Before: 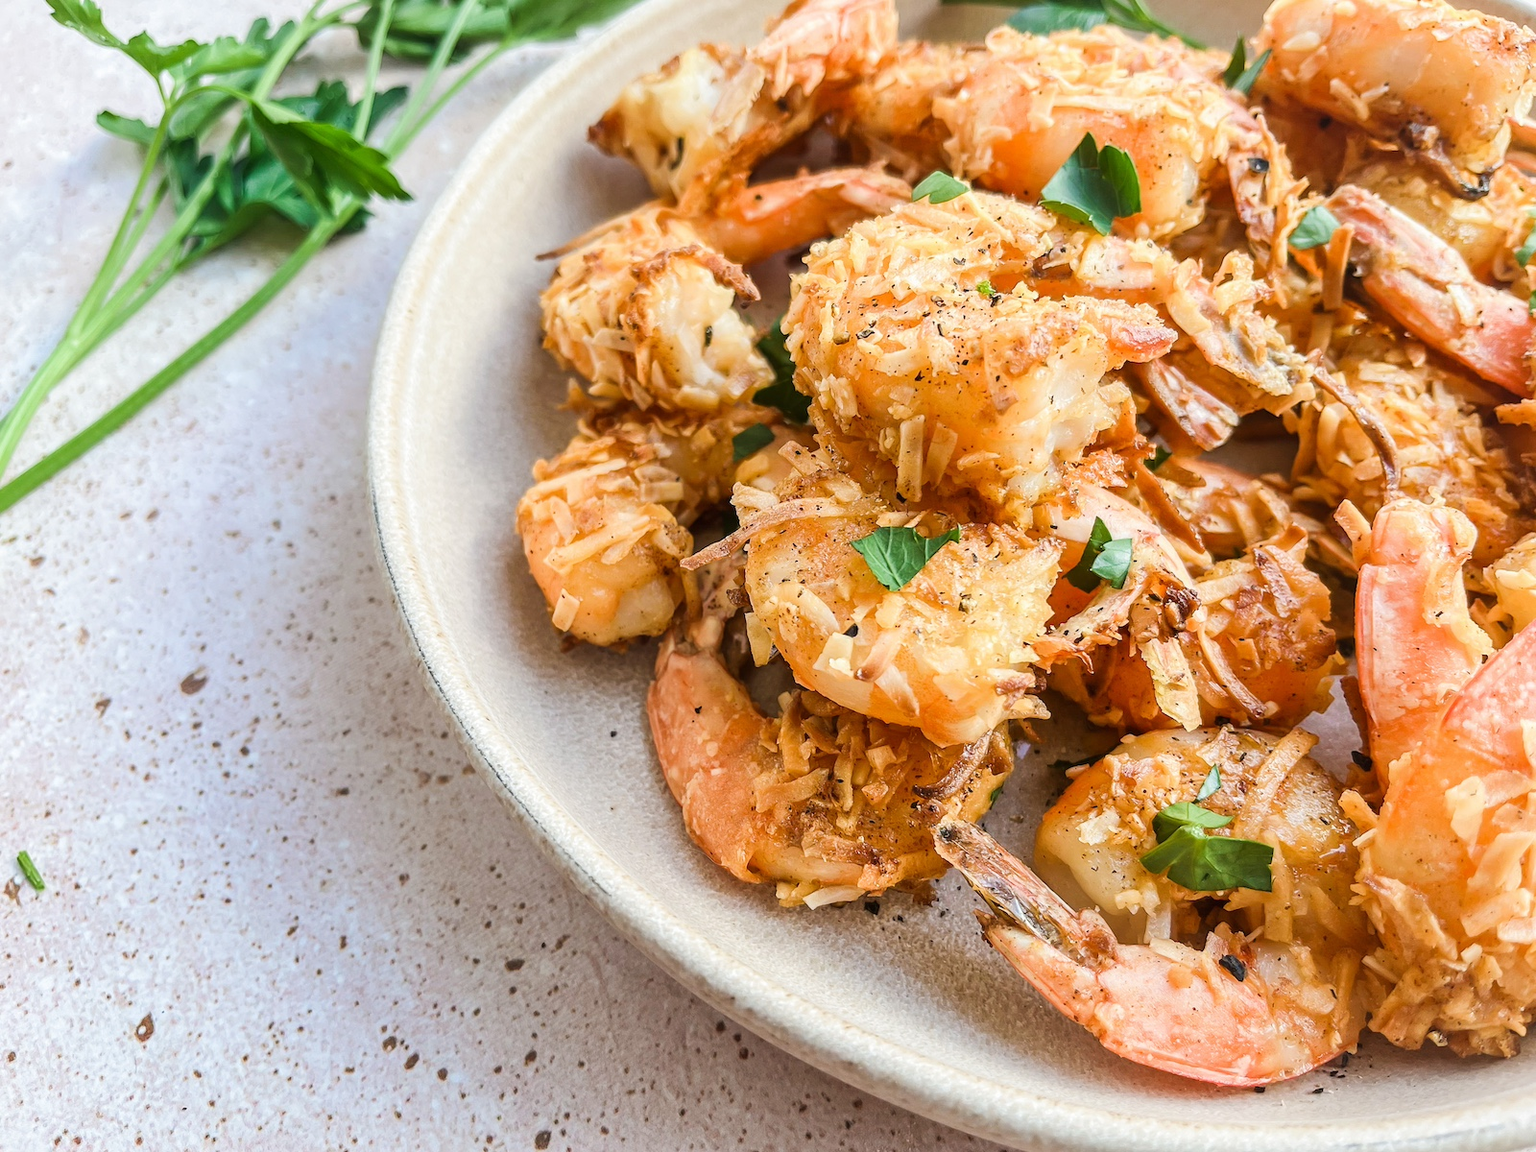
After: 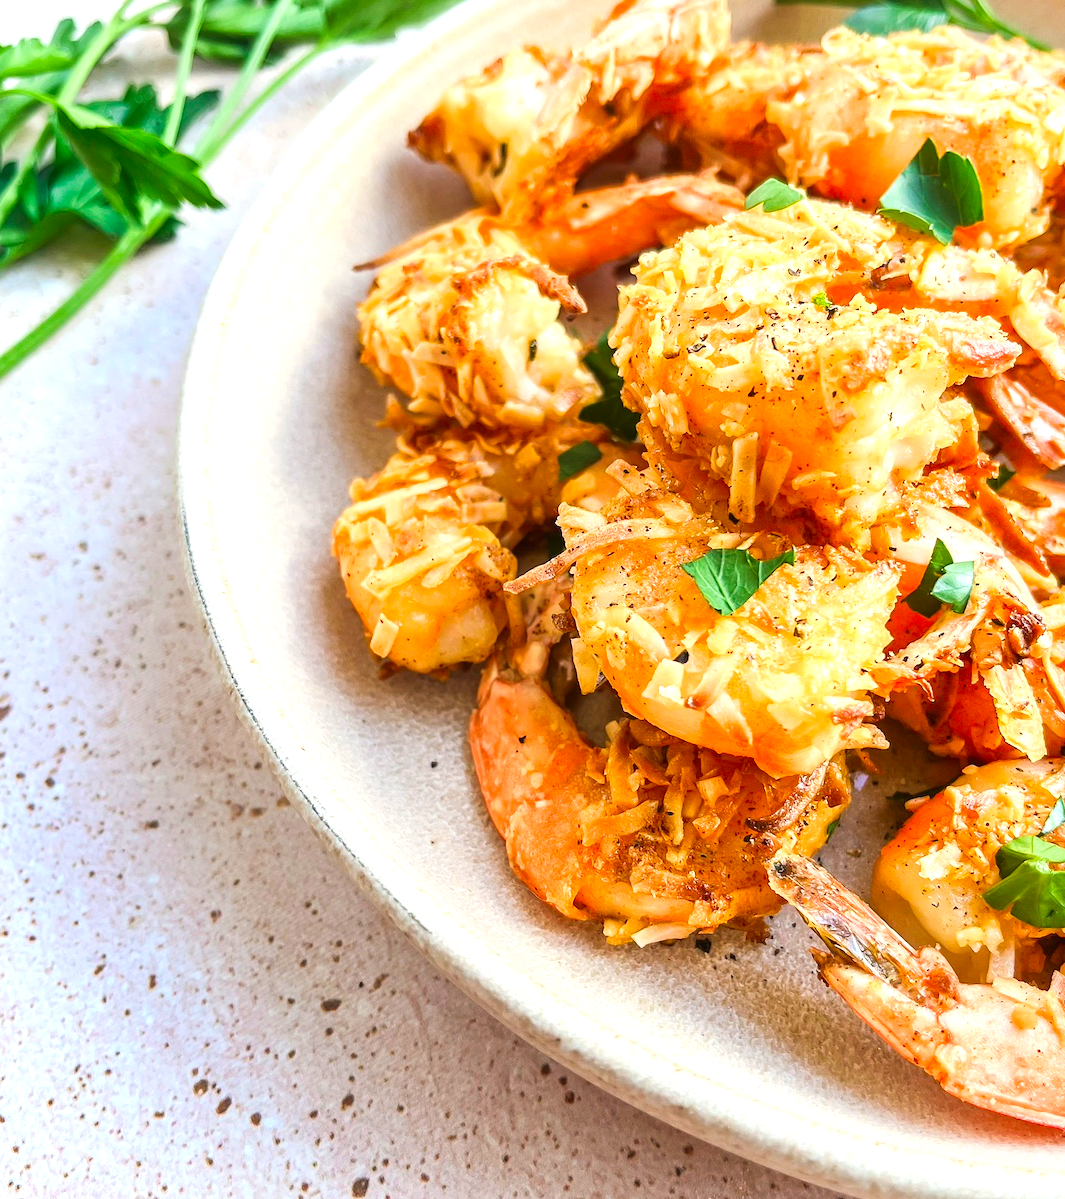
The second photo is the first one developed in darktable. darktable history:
exposure: black level correction 0, exposure 0.5 EV, compensate exposure bias true, compensate highlight preservation false
color correction: highlights b* 0.063, saturation 1.37
crop and rotate: left 12.852%, right 20.544%
